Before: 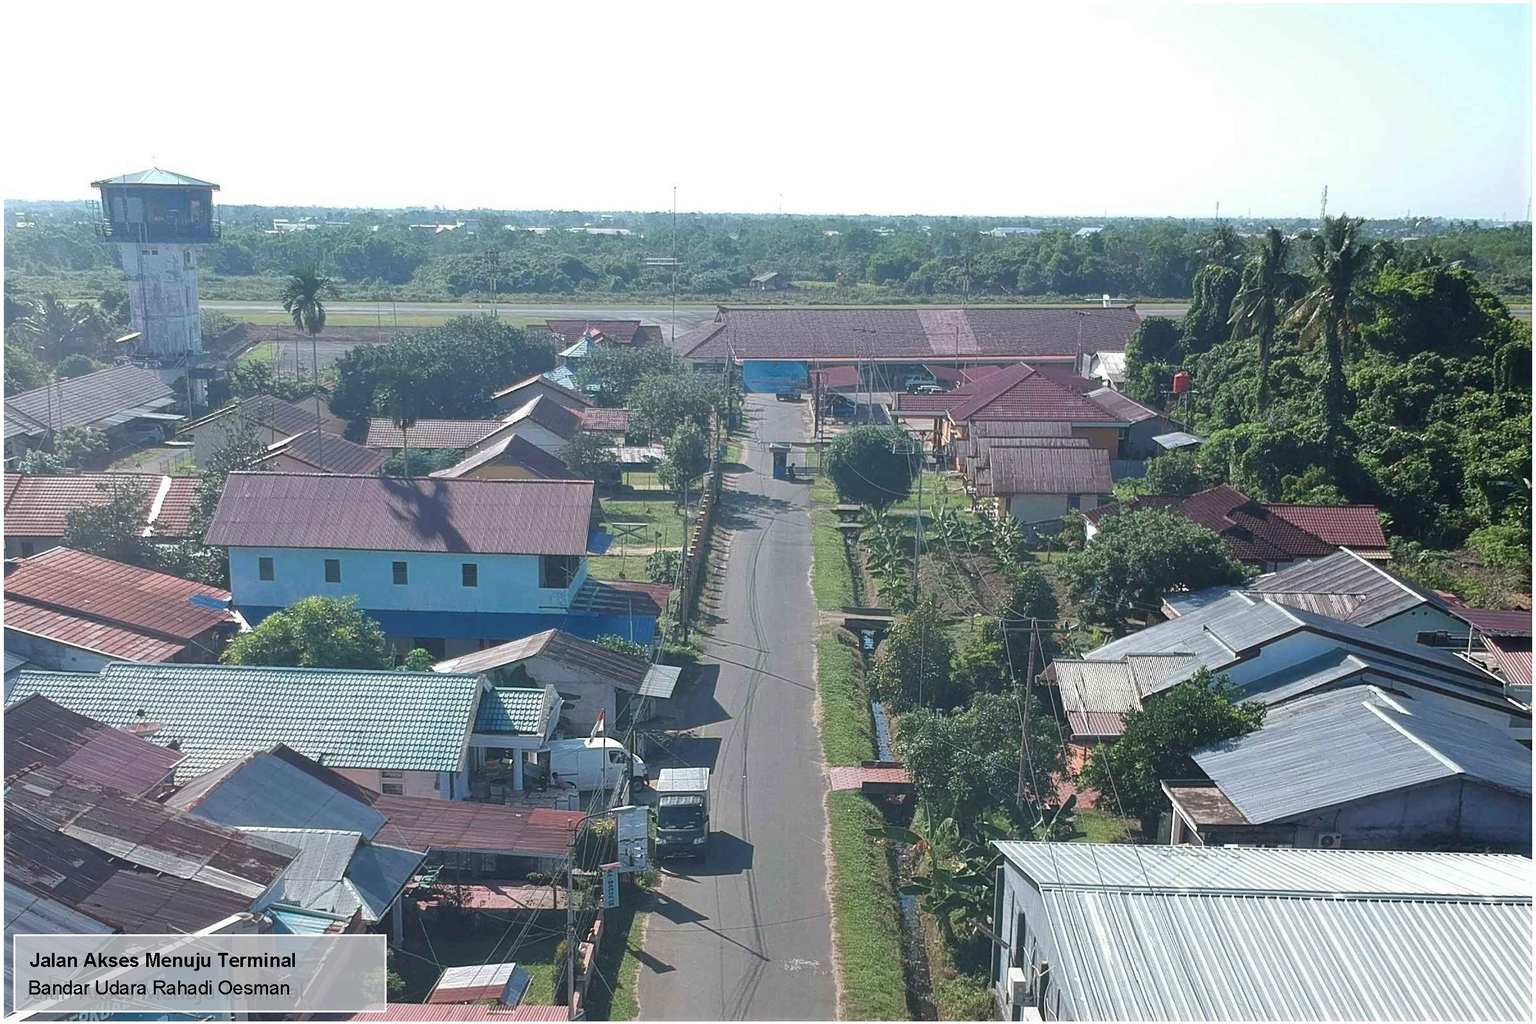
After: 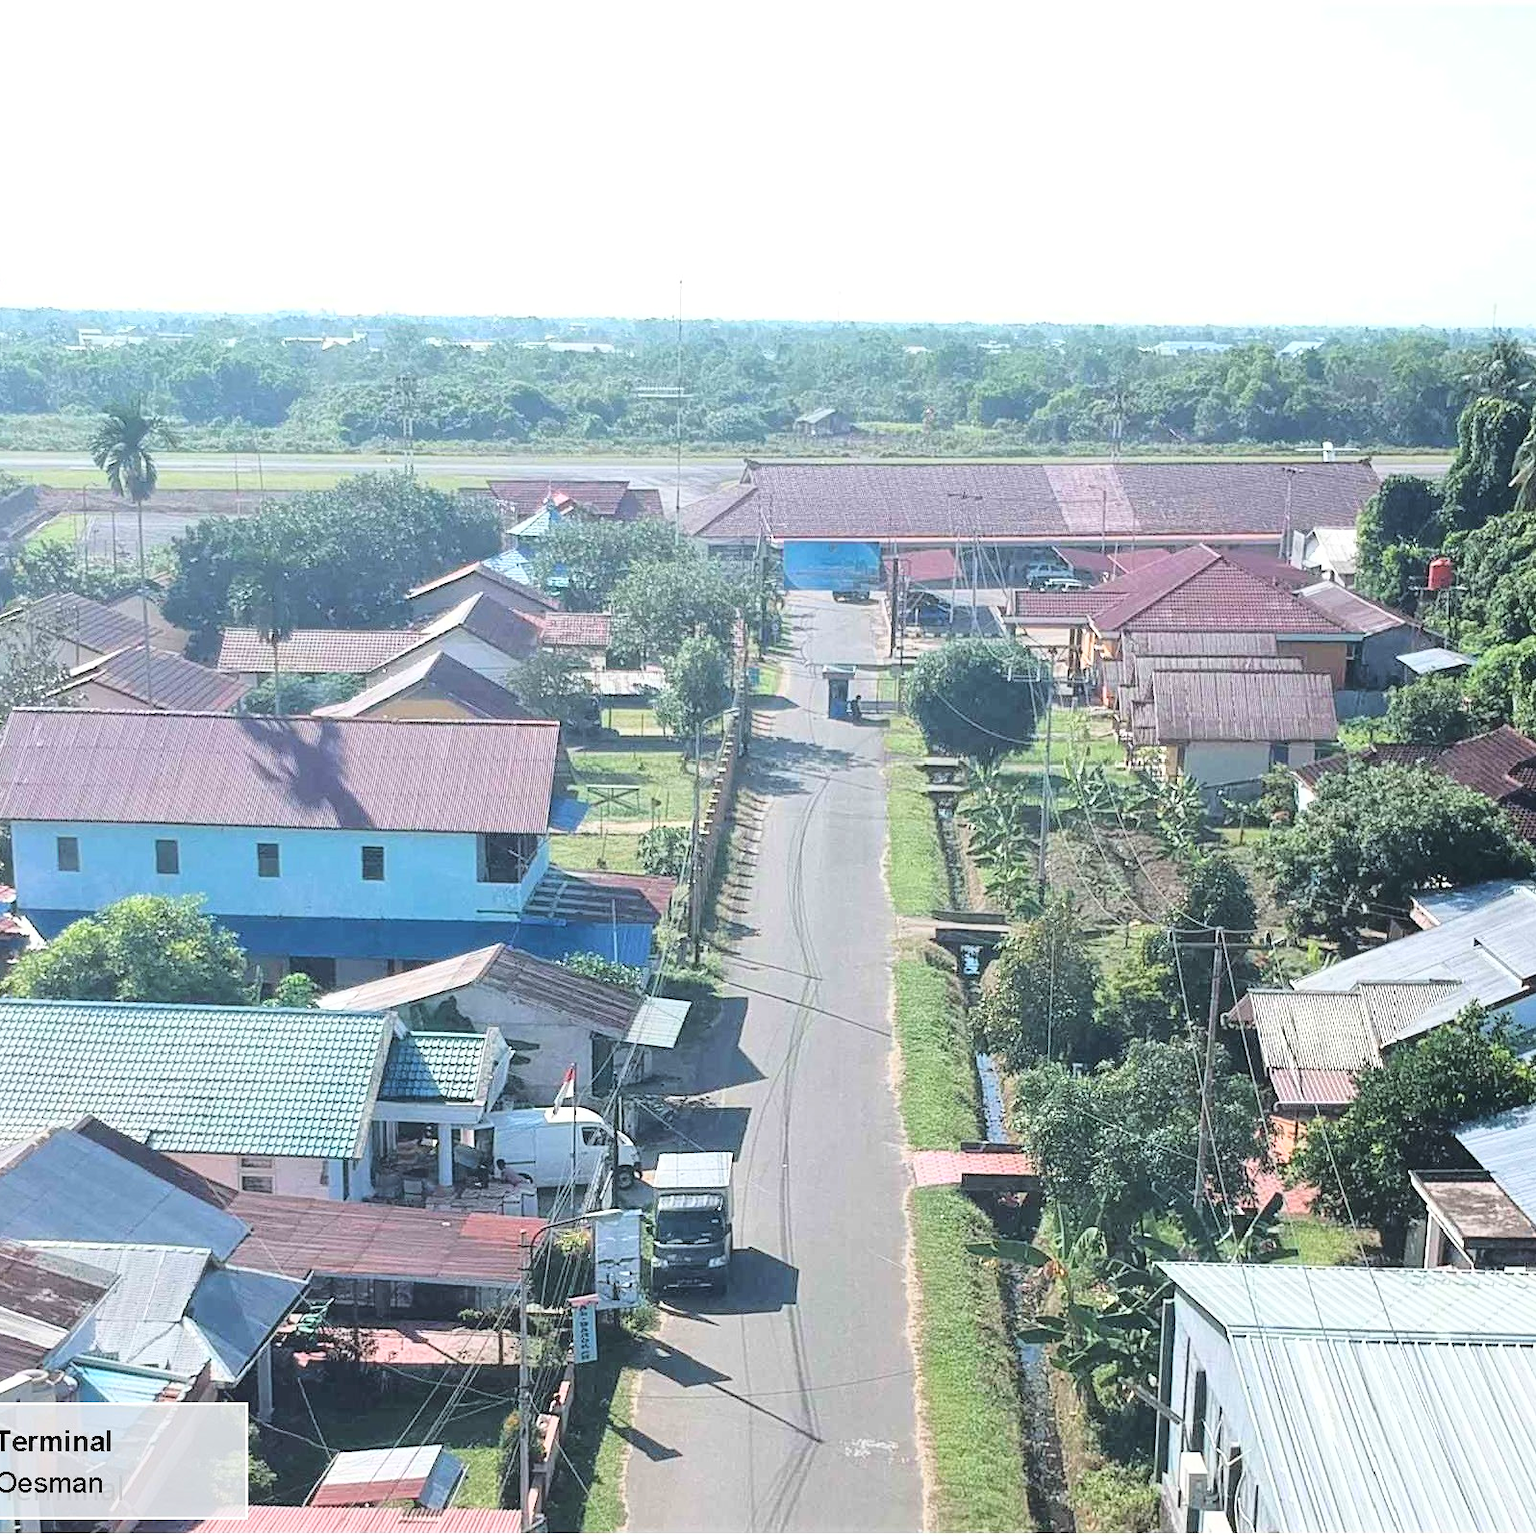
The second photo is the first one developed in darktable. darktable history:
crop and rotate: left 14.436%, right 18.898%
base curve: curves: ch0 [(0, 0) (0.032, 0.037) (0.105, 0.228) (0.435, 0.76) (0.856, 0.983) (1, 1)]
